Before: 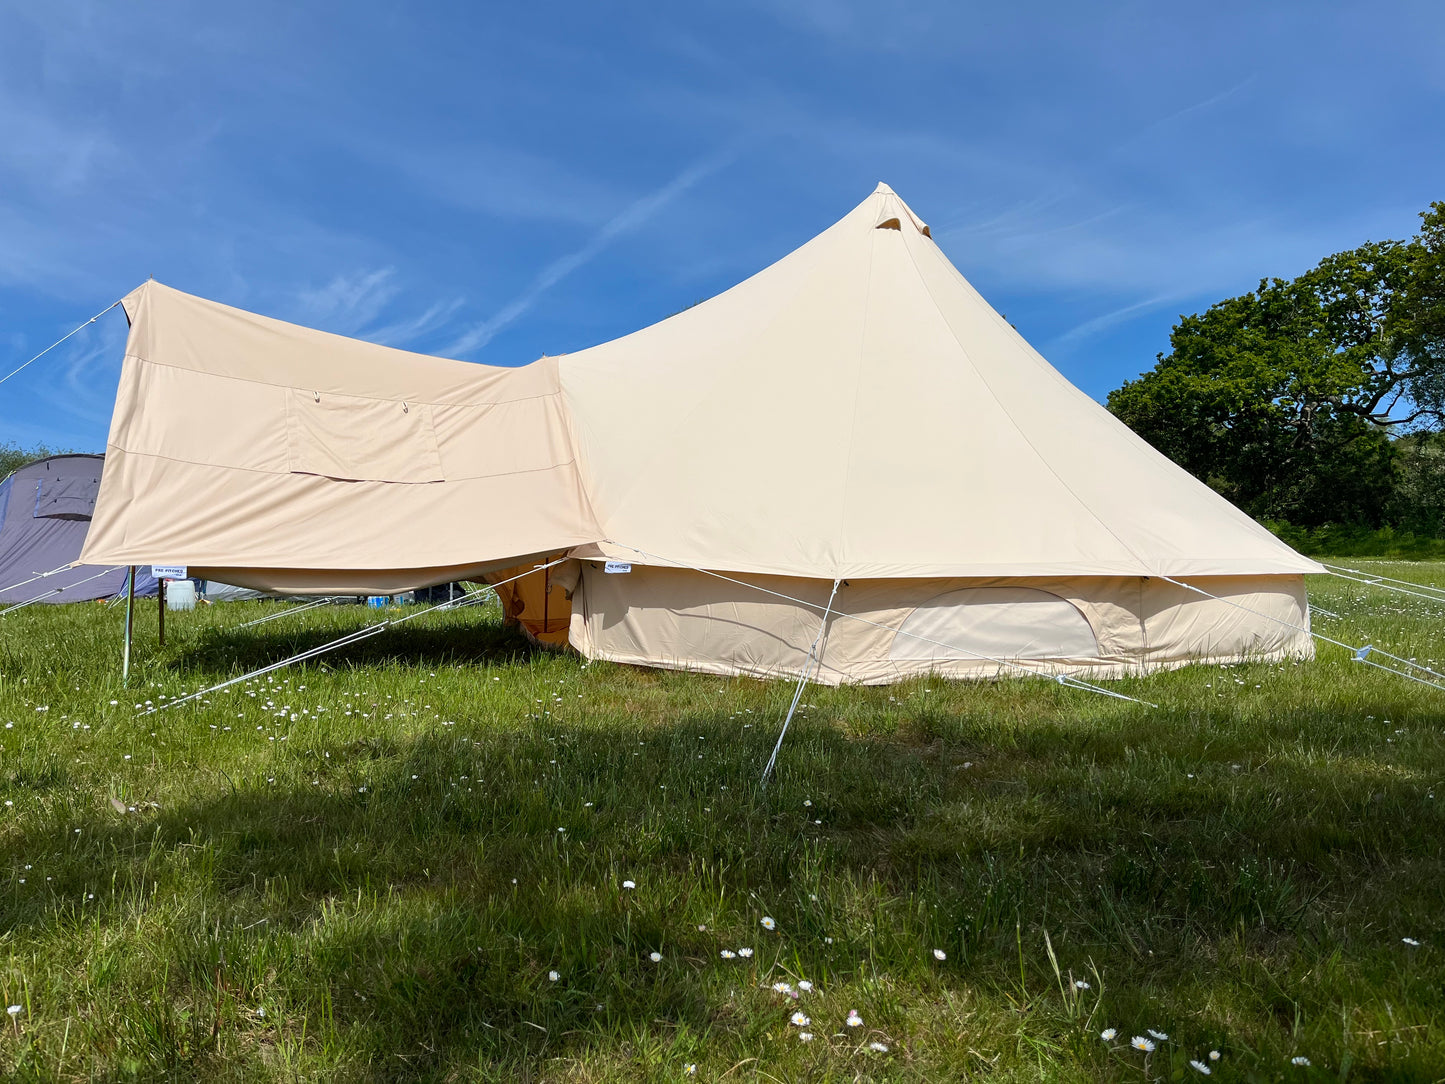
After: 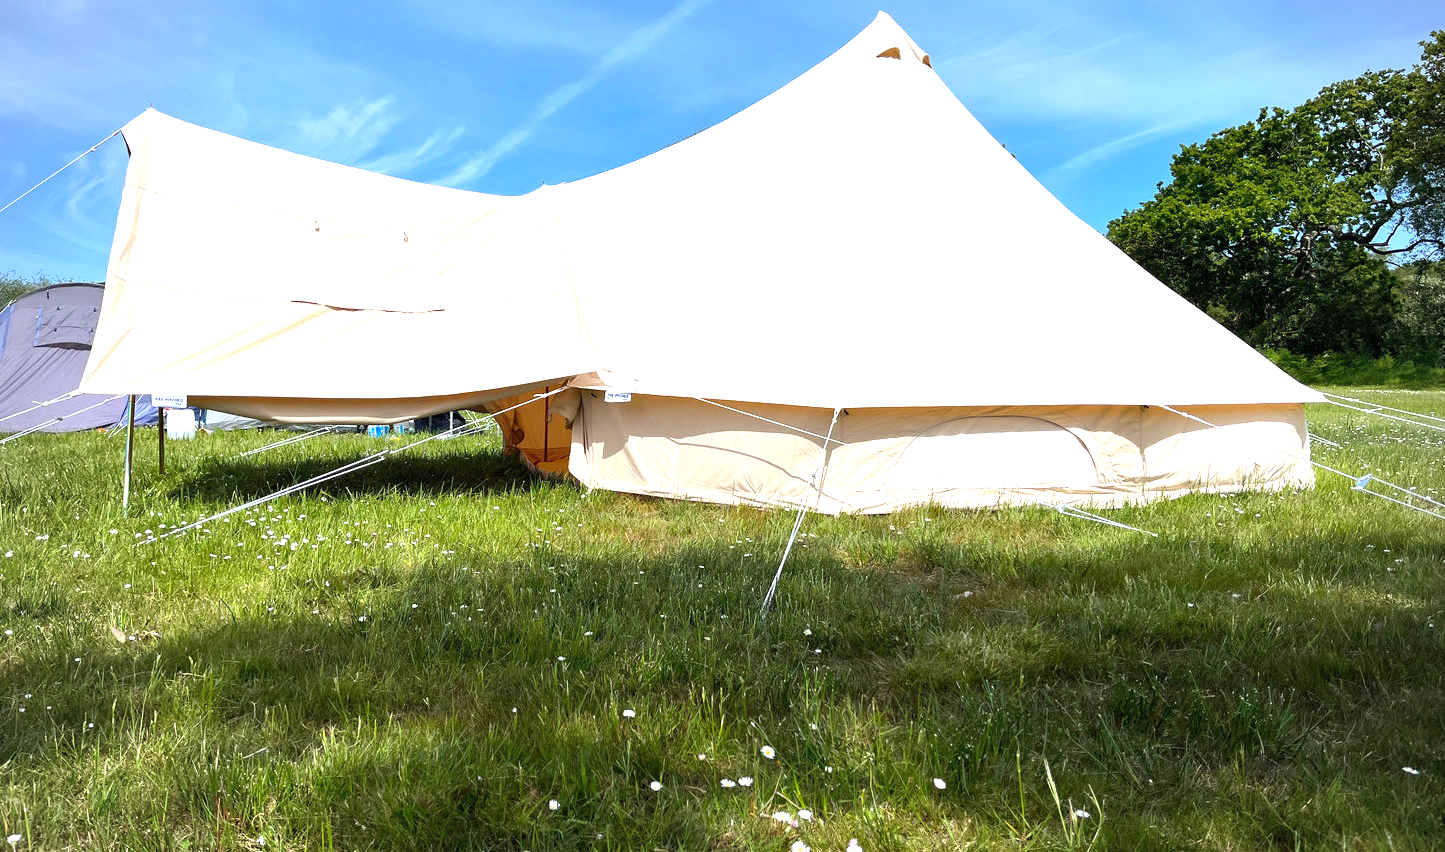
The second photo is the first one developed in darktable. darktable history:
crop and rotate: top 15.828%, bottom 5.557%
vignetting: brightness -0.398, saturation -0.304
exposure: black level correction 0, exposure 1.17 EV, compensate highlight preservation false
